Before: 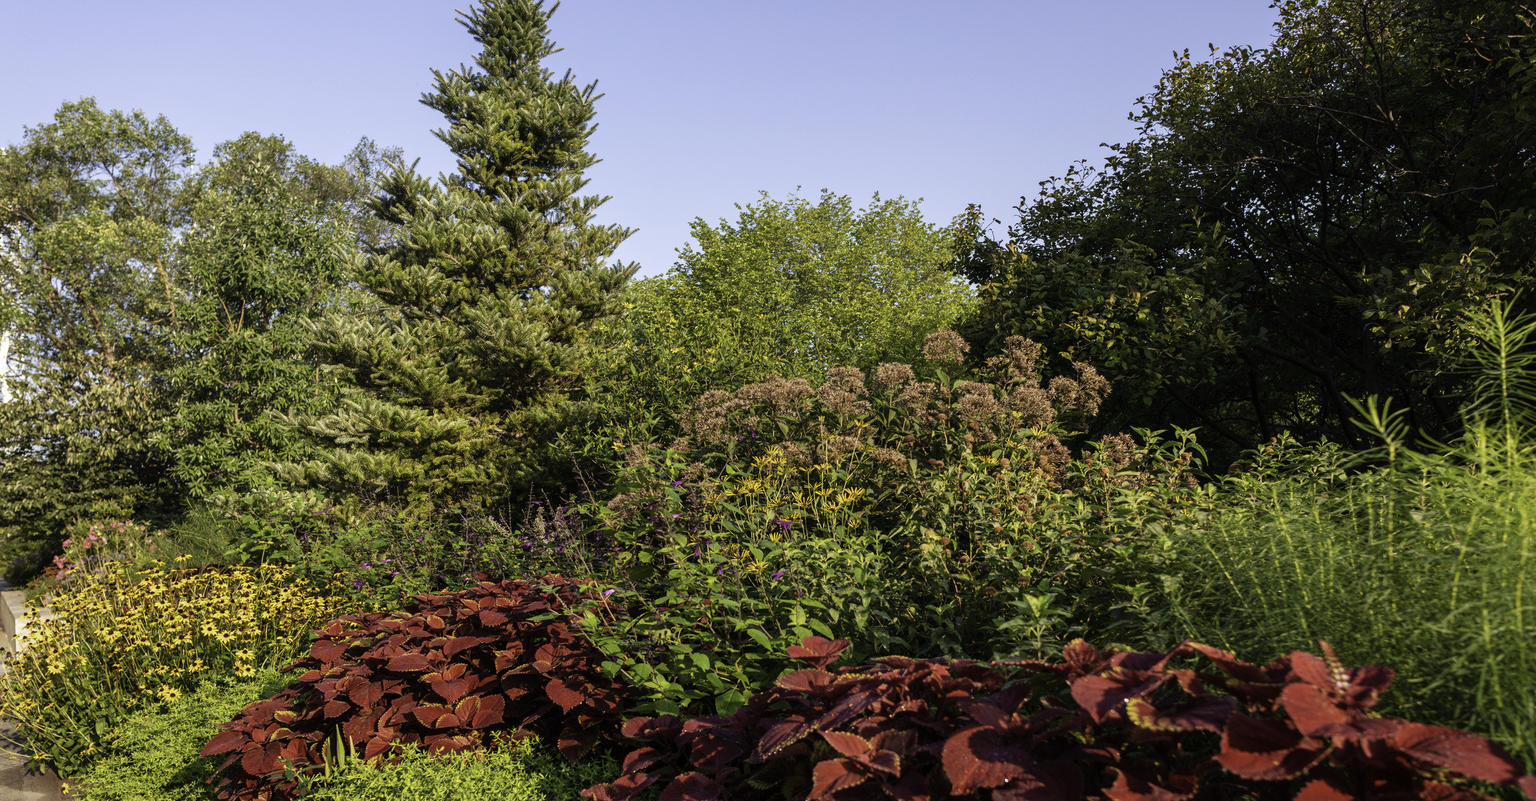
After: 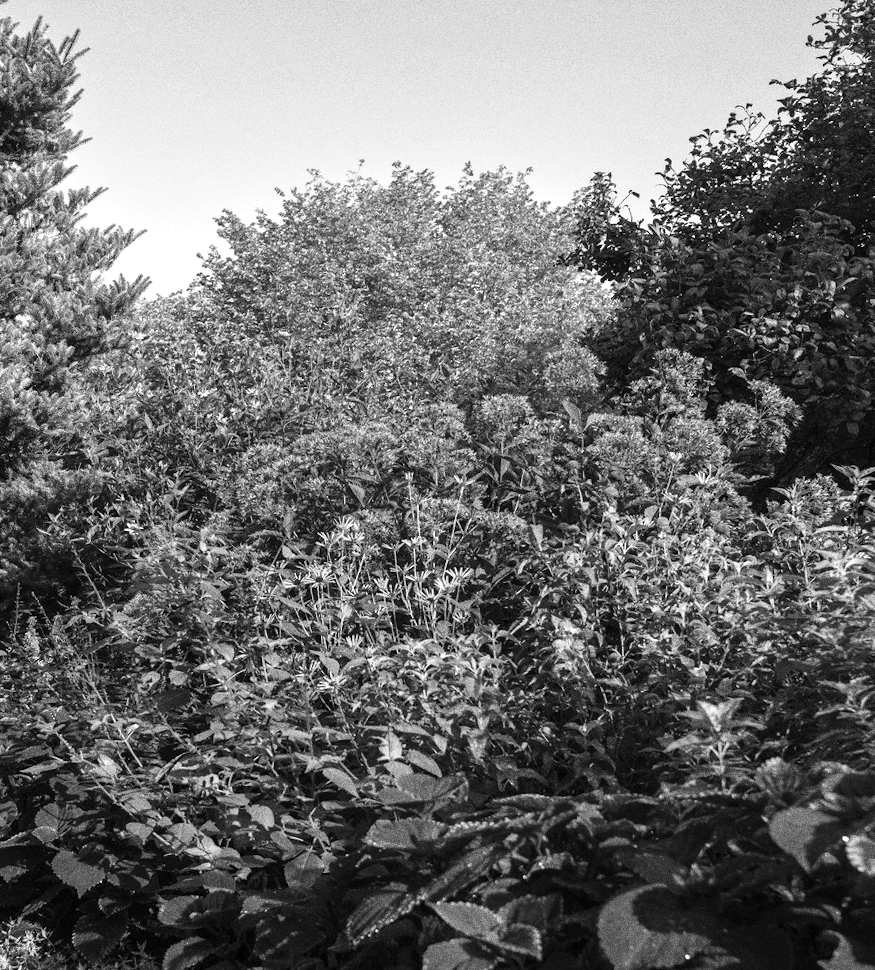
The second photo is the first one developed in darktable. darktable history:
rotate and perspective: rotation -3°, crop left 0.031, crop right 0.968, crop top 0.07, crop bottom 0.93
crop: left 33.452%, top 6.025%, right 23.155%
monochrome: a -6.99, b 35.61, size 1.4
exposure: black level correction 0, exposure 0.7 EV, compensate exposure bias true, compensate highlight preservation false
white balance: red 0.983, blue 1.036
grain: strength 49.07%
